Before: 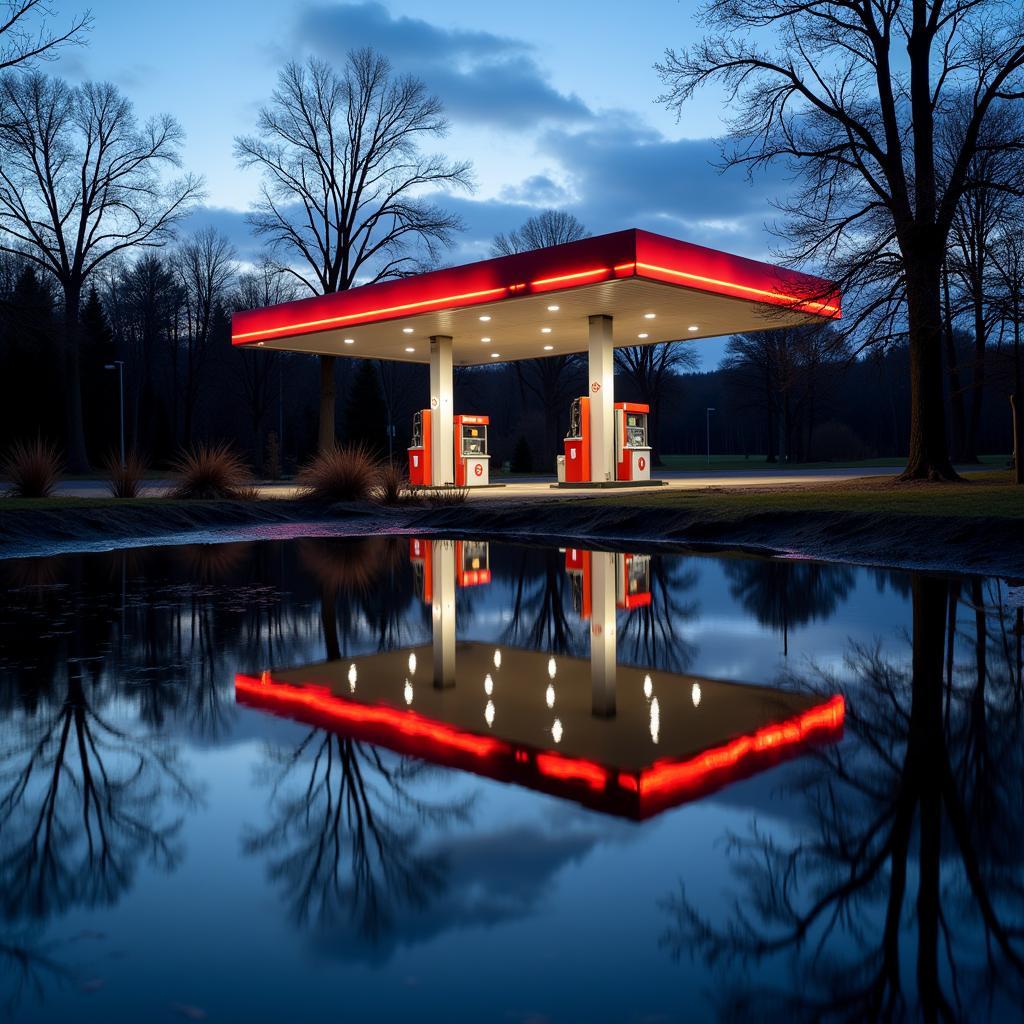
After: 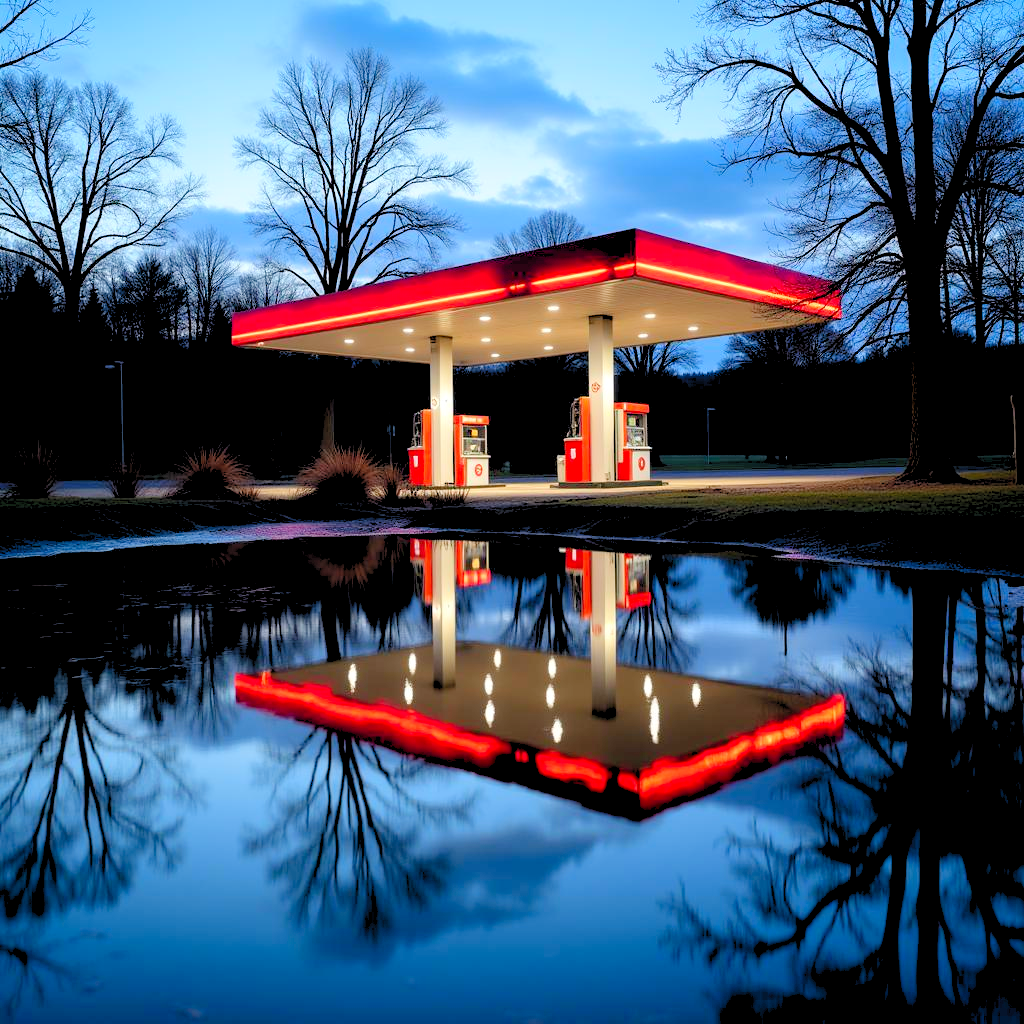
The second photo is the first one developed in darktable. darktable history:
levels: white 99.96%, levels [0.072, 0.414, 0.976]
